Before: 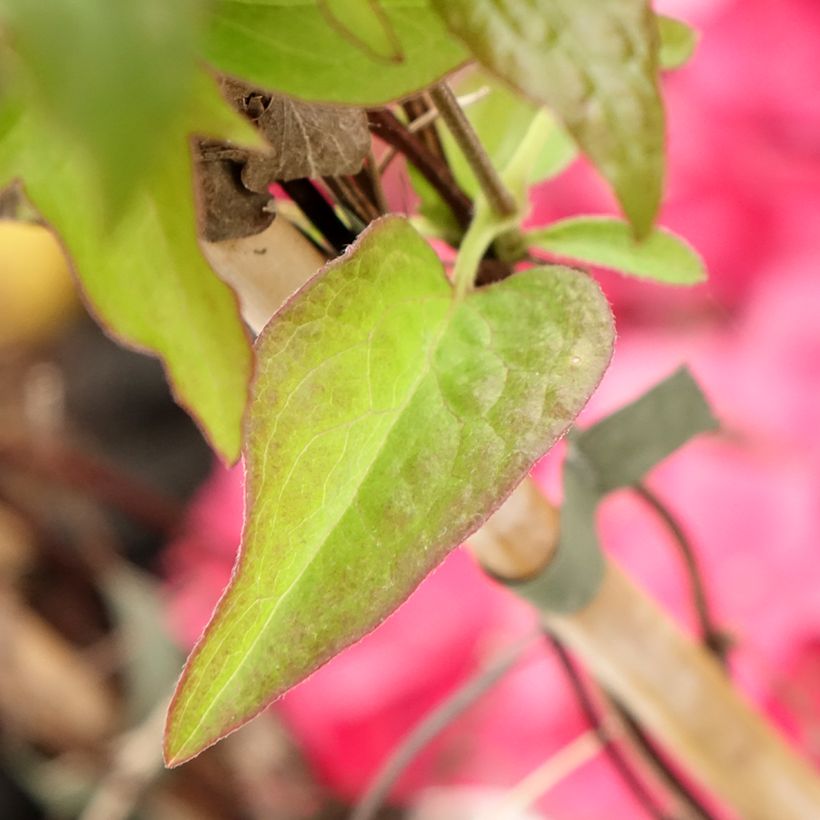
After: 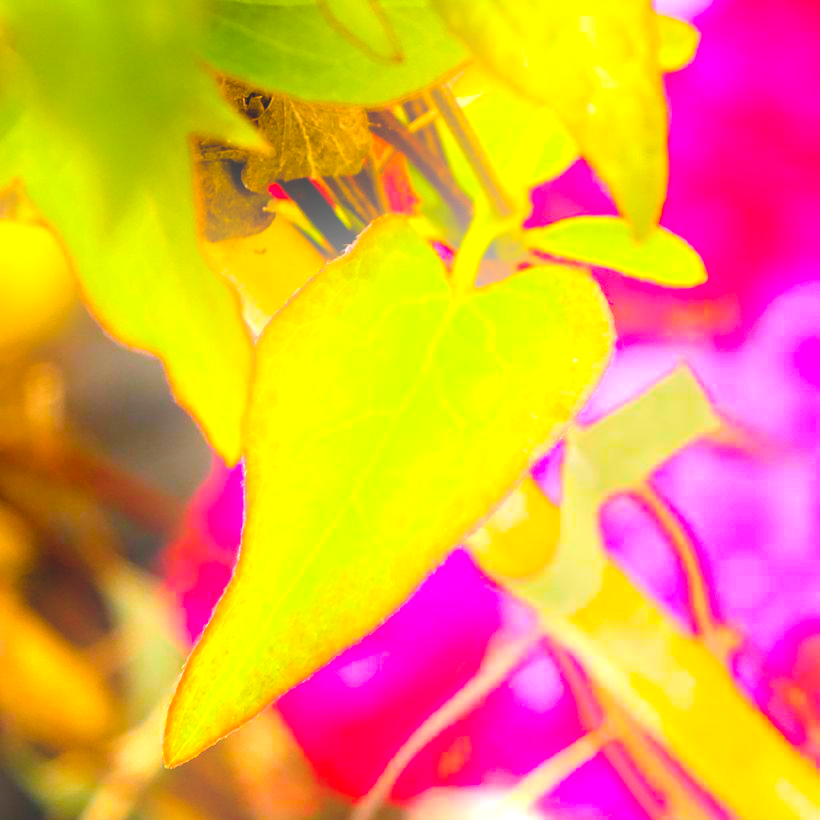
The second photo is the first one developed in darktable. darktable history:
color balance rgb: linear chroma grading › global chroma 20%, perceptual saturation grading › global saturation 65%, perceptual saturation grading › highlights 50%, perceptual saturation grading › shadows 30%, perceptual brilliance grading › global brilliance 12%, perceptual brilliance grading › highlights 15%, global vibrance 20%
bloom: threshold 82.5%, strength 16.25%
